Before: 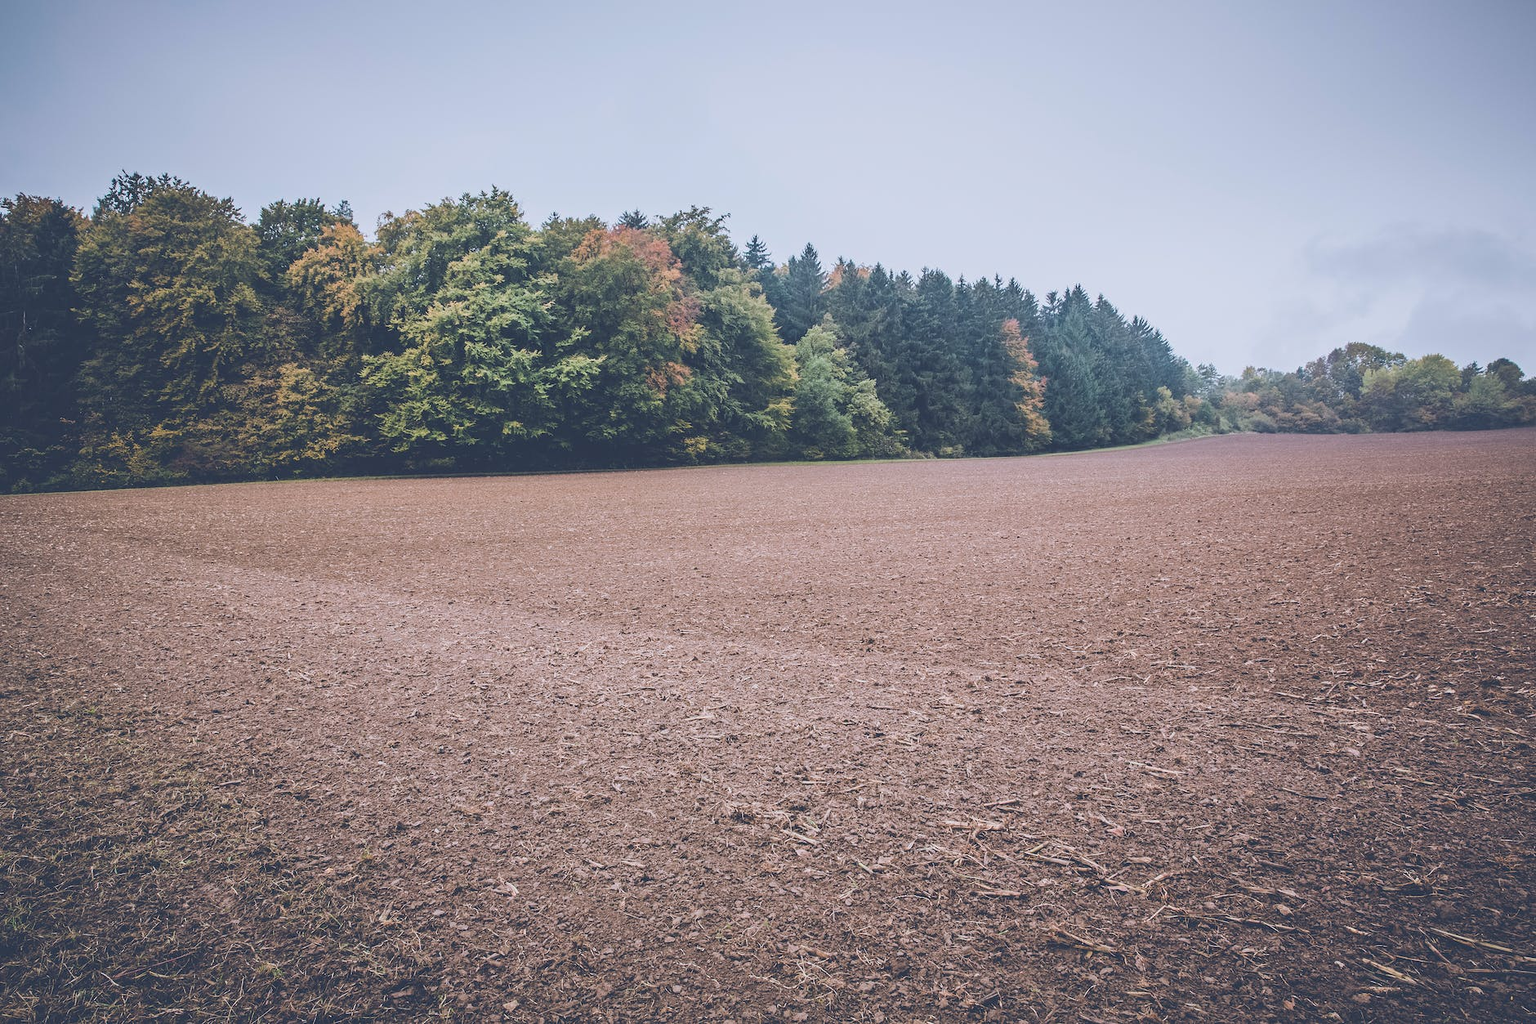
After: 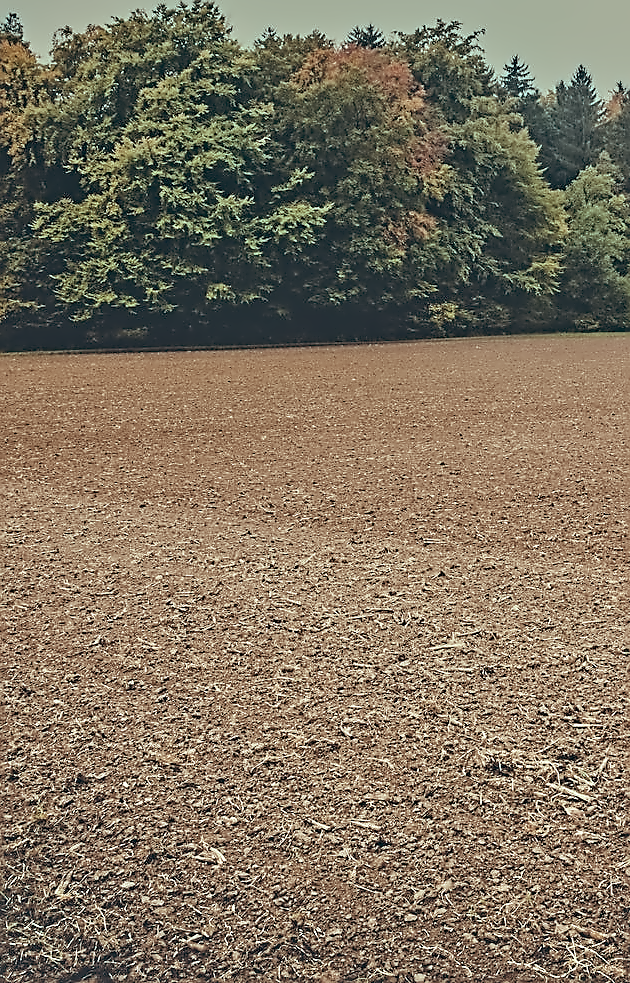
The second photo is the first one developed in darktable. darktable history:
color balance: lift [1.003, 0.993, 1.001, 1.007], gamma [1.018, 1.072, 0.959, 0.928], gain [0.974, 0.873, 1.031, 1.127]
crop and rotate: left 21.77%, top 18.528%, right 44.676%, bottom 2.997%
sharpen: on, module defaults
color zones: curves: ch0 [(0, 0.425) (0.143, 0.422) (0.286, 0.42) (0.429, 0.419) (0.571, 0.419) (0.714, 0.42) (0.857, 0.422) (1, 0.425)]
contrast equalizer: octaves 7, y [[0.5, 0.542, 0.583, 0.625, 0.667, 0.708], [0.5 ×6], [0.5 ×6], [0, 0.033, 0.067, 0.1, 0.133, 0.167], [0, 0.05, 0.1, 0.15, 0.2, 0.25]]
white balance: red 1.08, blue 0.791
tone equalizer: on, module defaults
graduated density: on, module defaults
